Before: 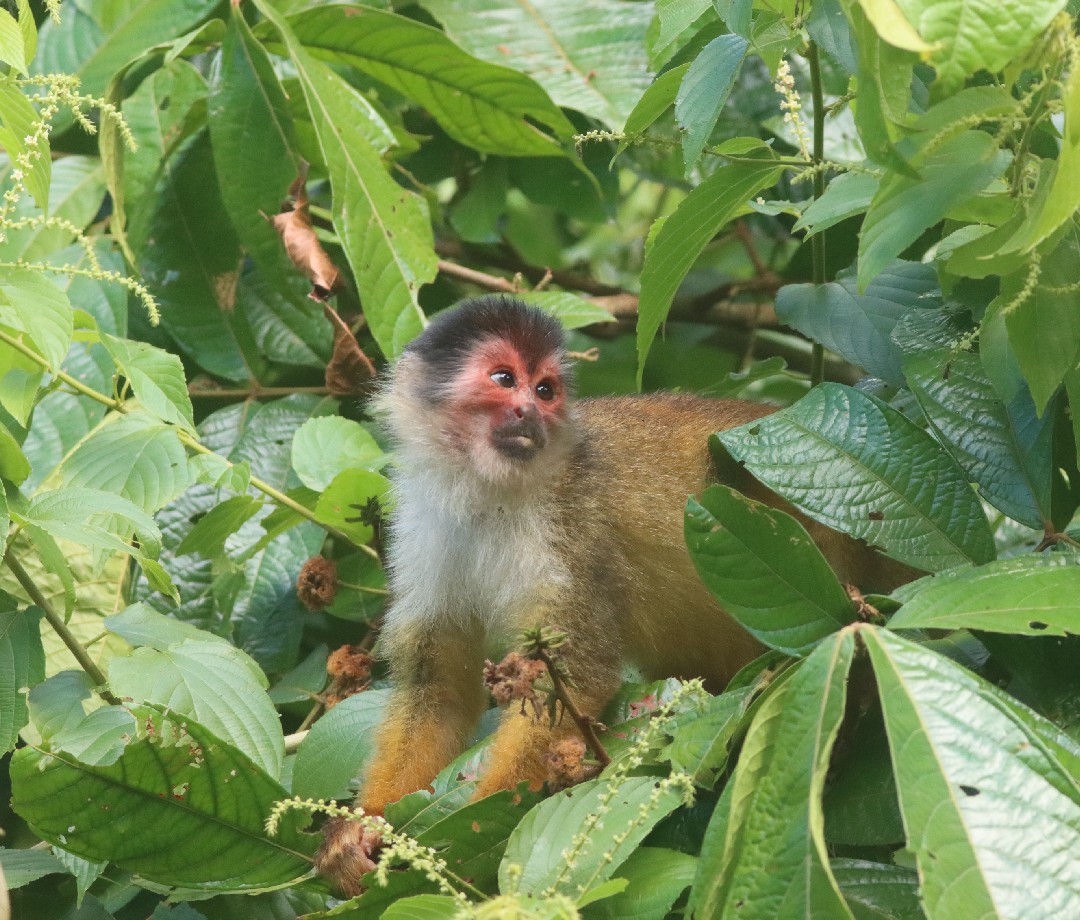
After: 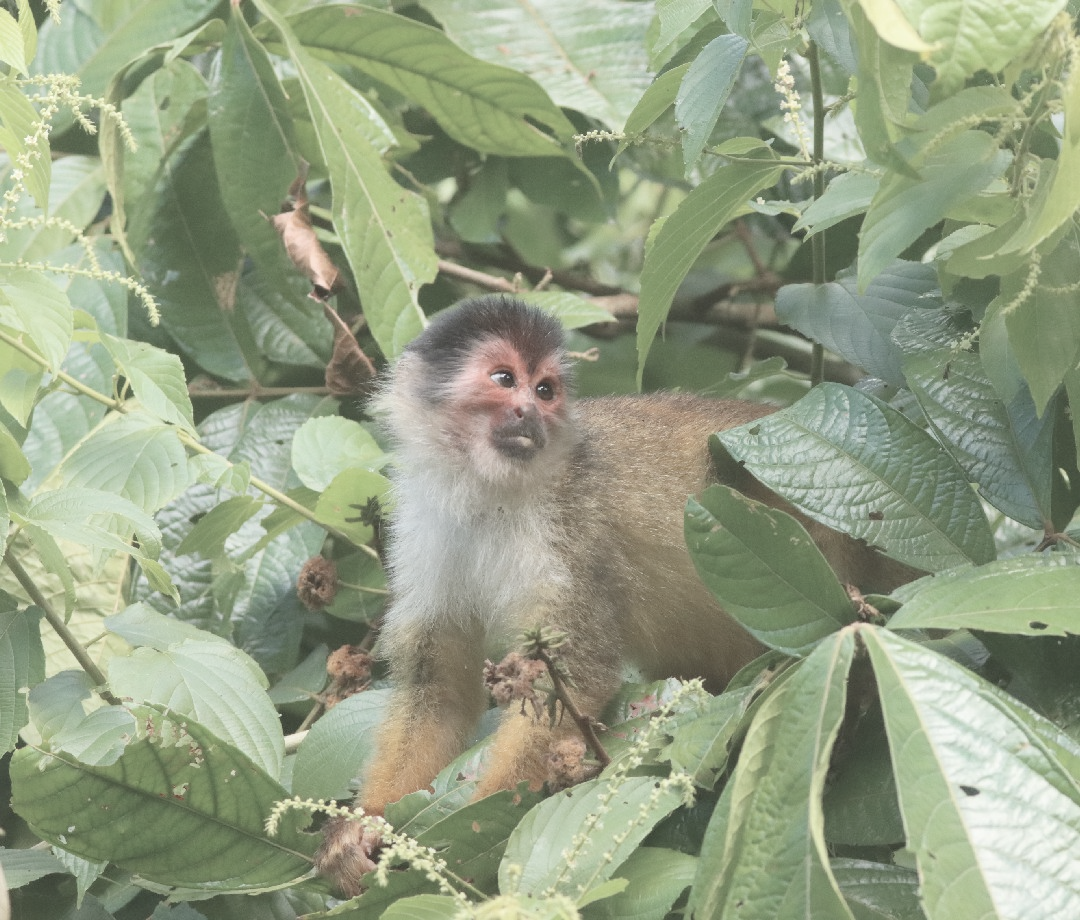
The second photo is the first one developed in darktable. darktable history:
contrast brightness saturation: brightness 0.188, saturation -0.506
